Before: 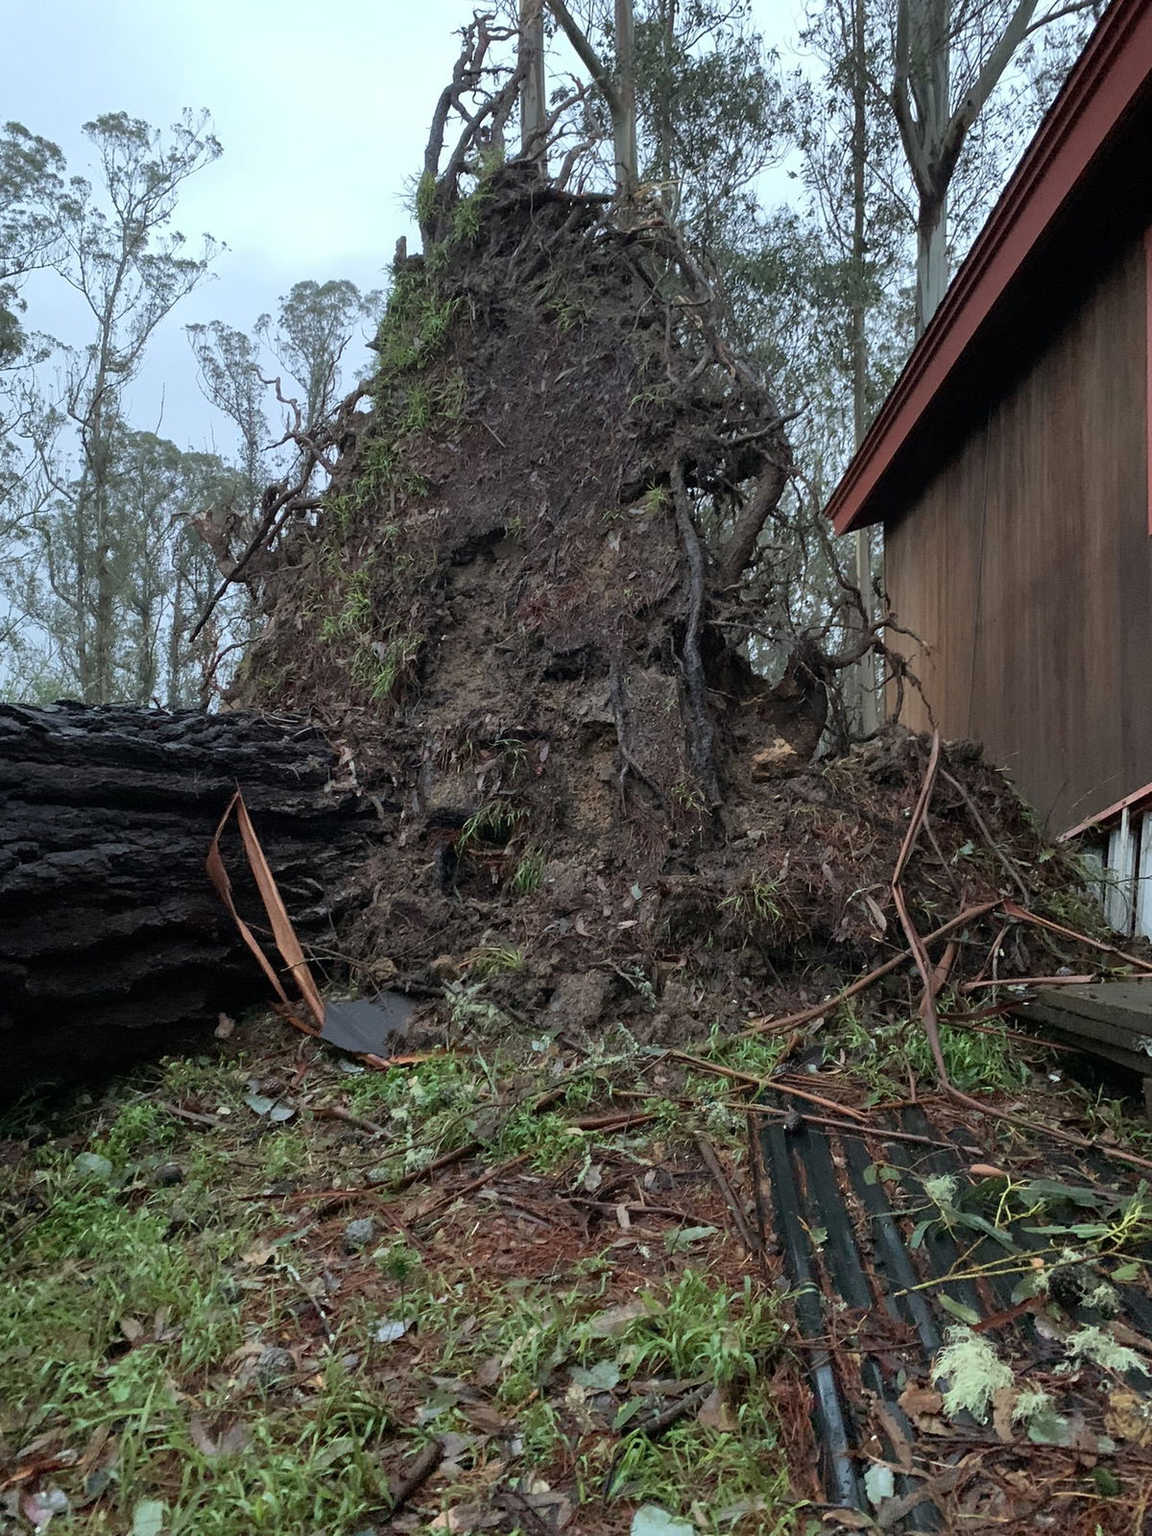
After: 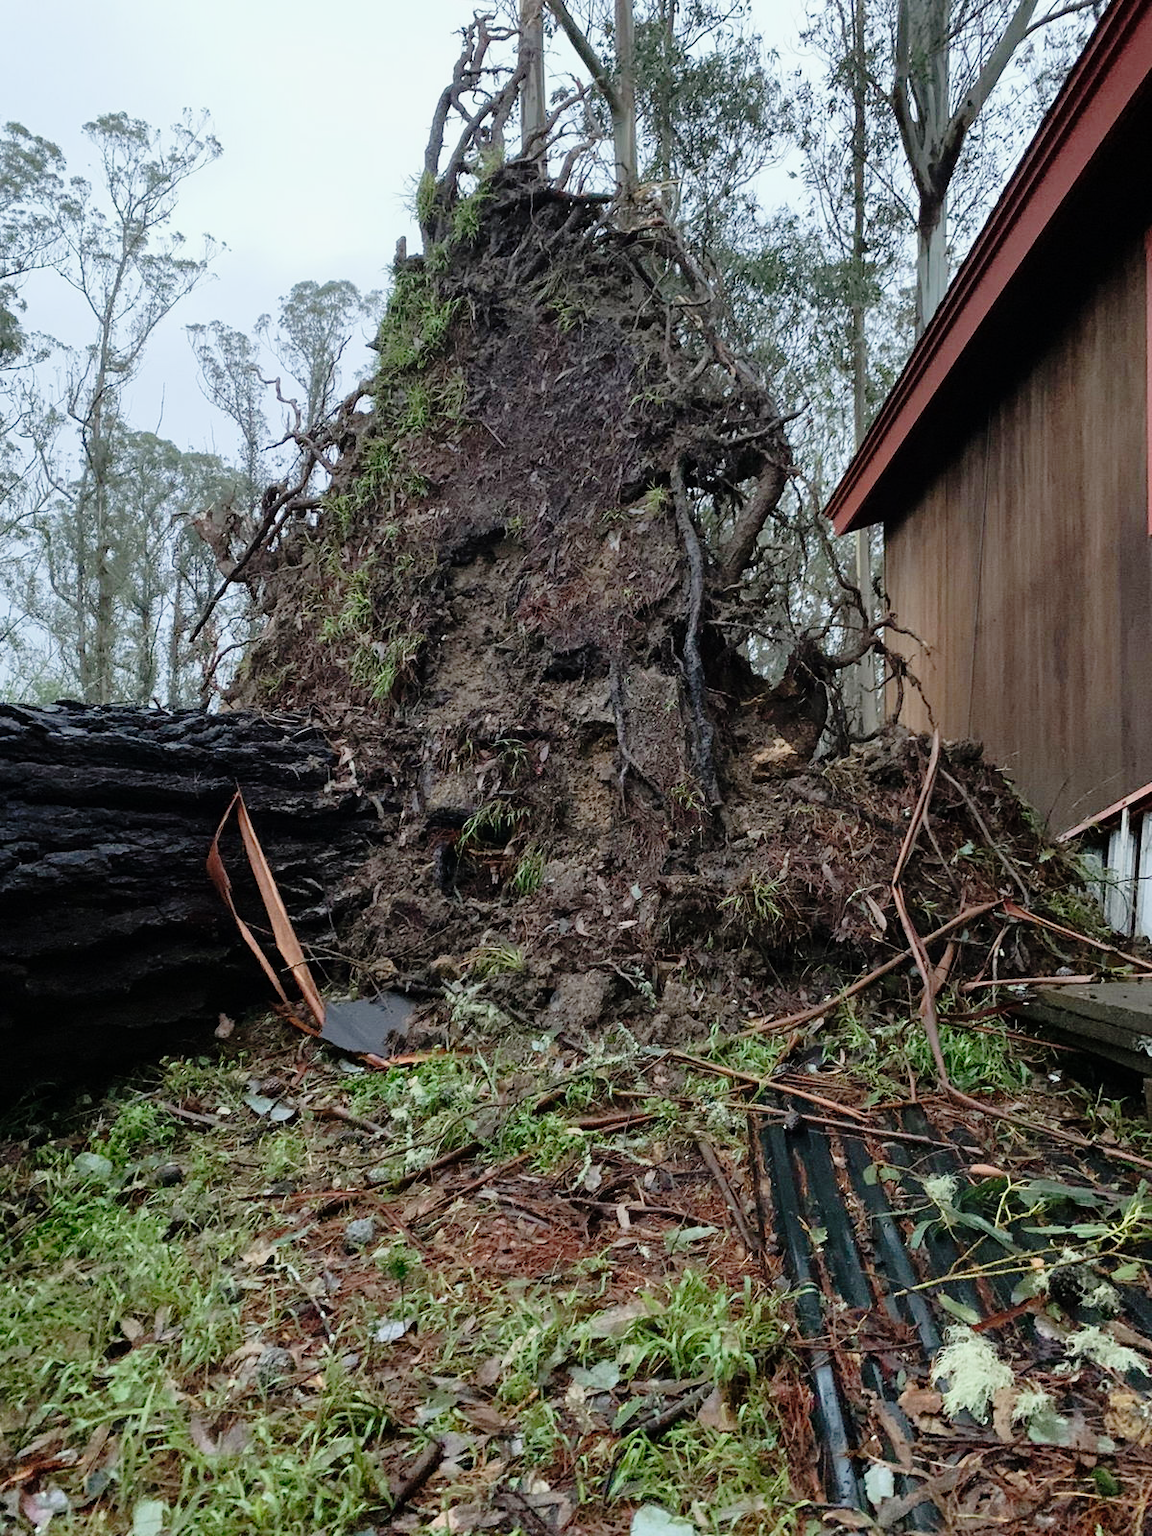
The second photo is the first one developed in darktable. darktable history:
tone curve: curves: ch0 [(0, 0) (0.135, 0.09) (0.326, 0.386) (0.489, 0.573) (0.663, 0.749) (0.854, 0.897) (1, 0.974)]; ch1 [(0, 0) (0.366, 0.367) (0.475, 0.453) (0.494, 0.493) (0.504, 0.497) (0.544, 0.569) (0.562, 0.605) (0.622, 0.694) (1, 1)]; ch2 [(0, 0) (0.333, 0.346) (0.375, 0.375) (0.424, 0.43) (0.476, 0.492) (0.502, 0.503) (0.533, 0.534) (0.572, 0.603) (0.605, 0.656) (0.641, 0.709) (1, 1)], preserve colors none
